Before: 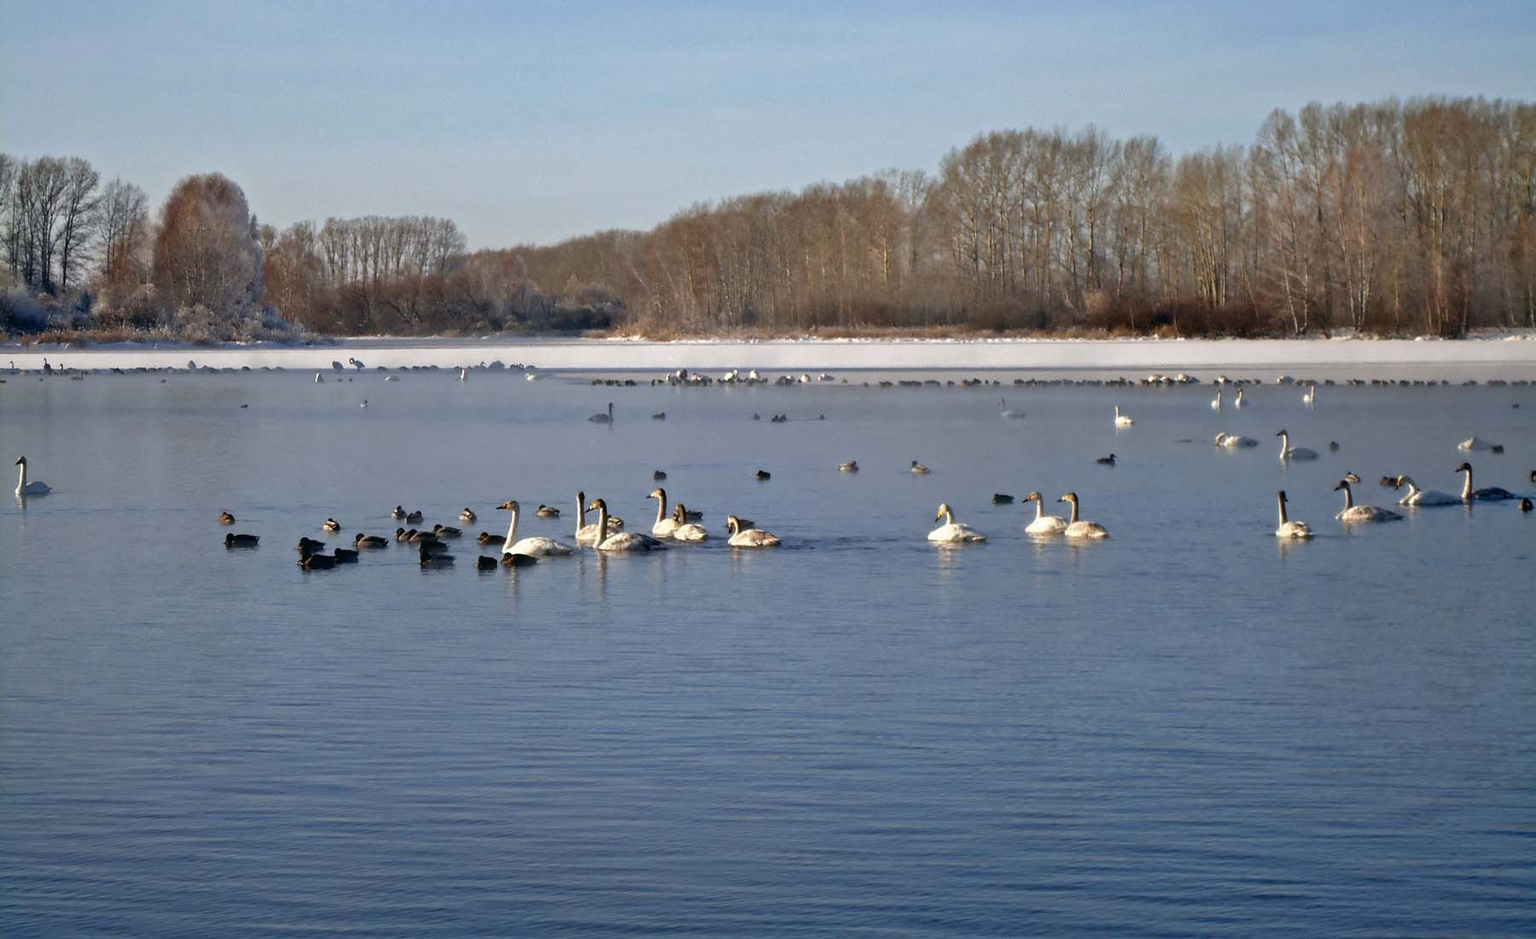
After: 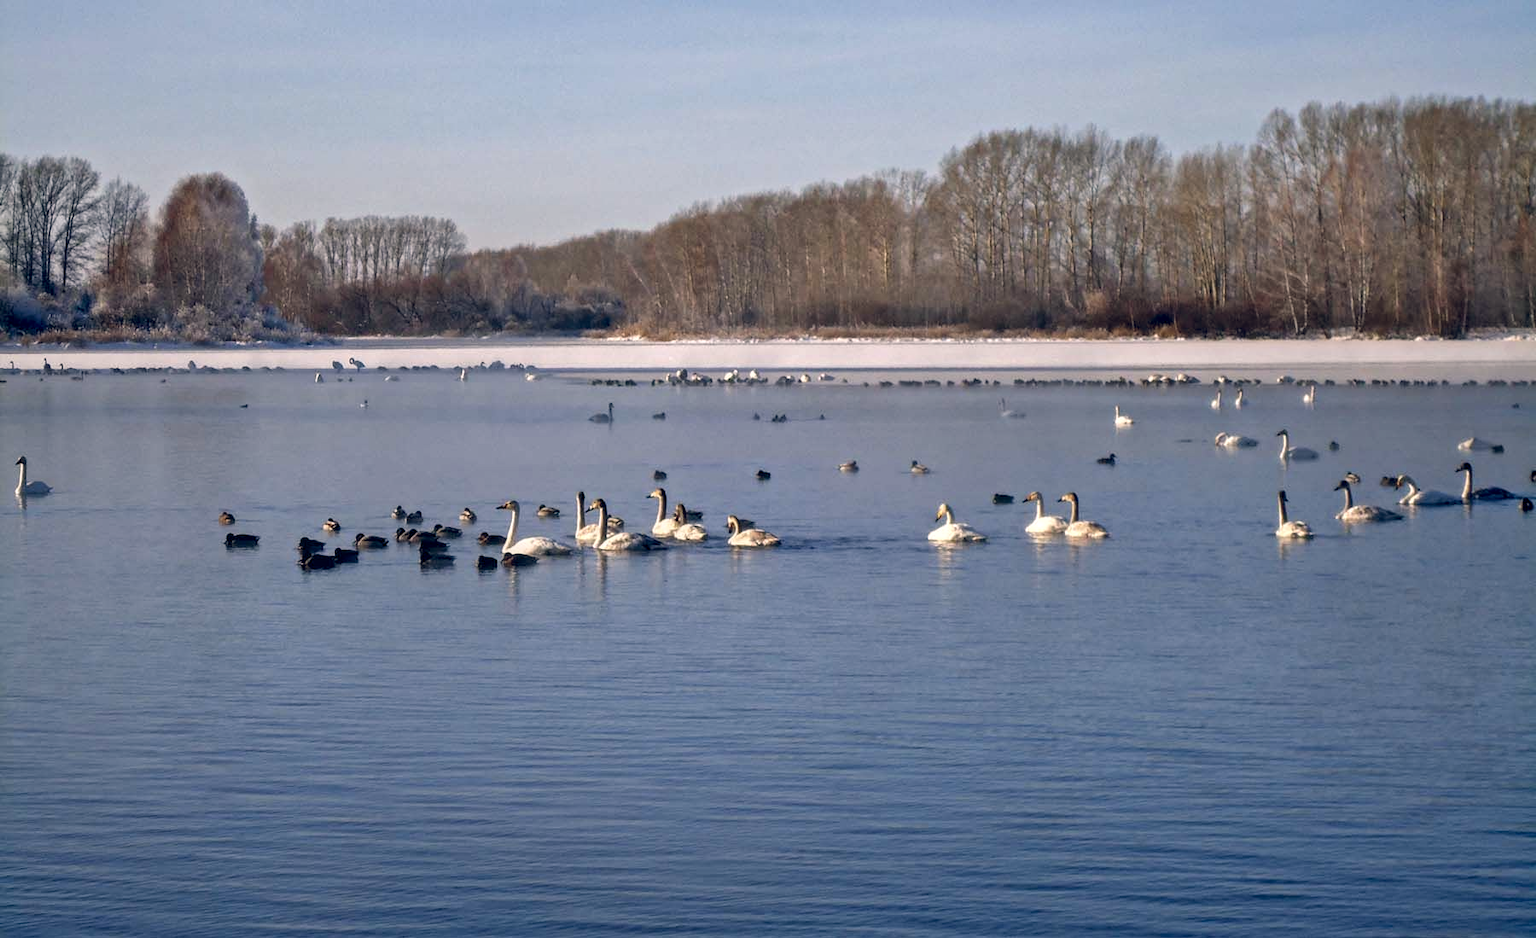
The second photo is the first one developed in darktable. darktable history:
color balance rgb: shadows lift › hue 87.51°, highlights gain › chroma 3.21%, highlights gain › hue 55.1°, global offset › chroma 0.15%, global offset › hue 253.66°, linear chroma grading › global chroma 0.5%
local contrast: on, module defaults
white balance: red 0.976, blue 1.04
base curve: curves: ch0 [(0, 0) (0.283, 0.295) (1, 1)], preserve colors none
